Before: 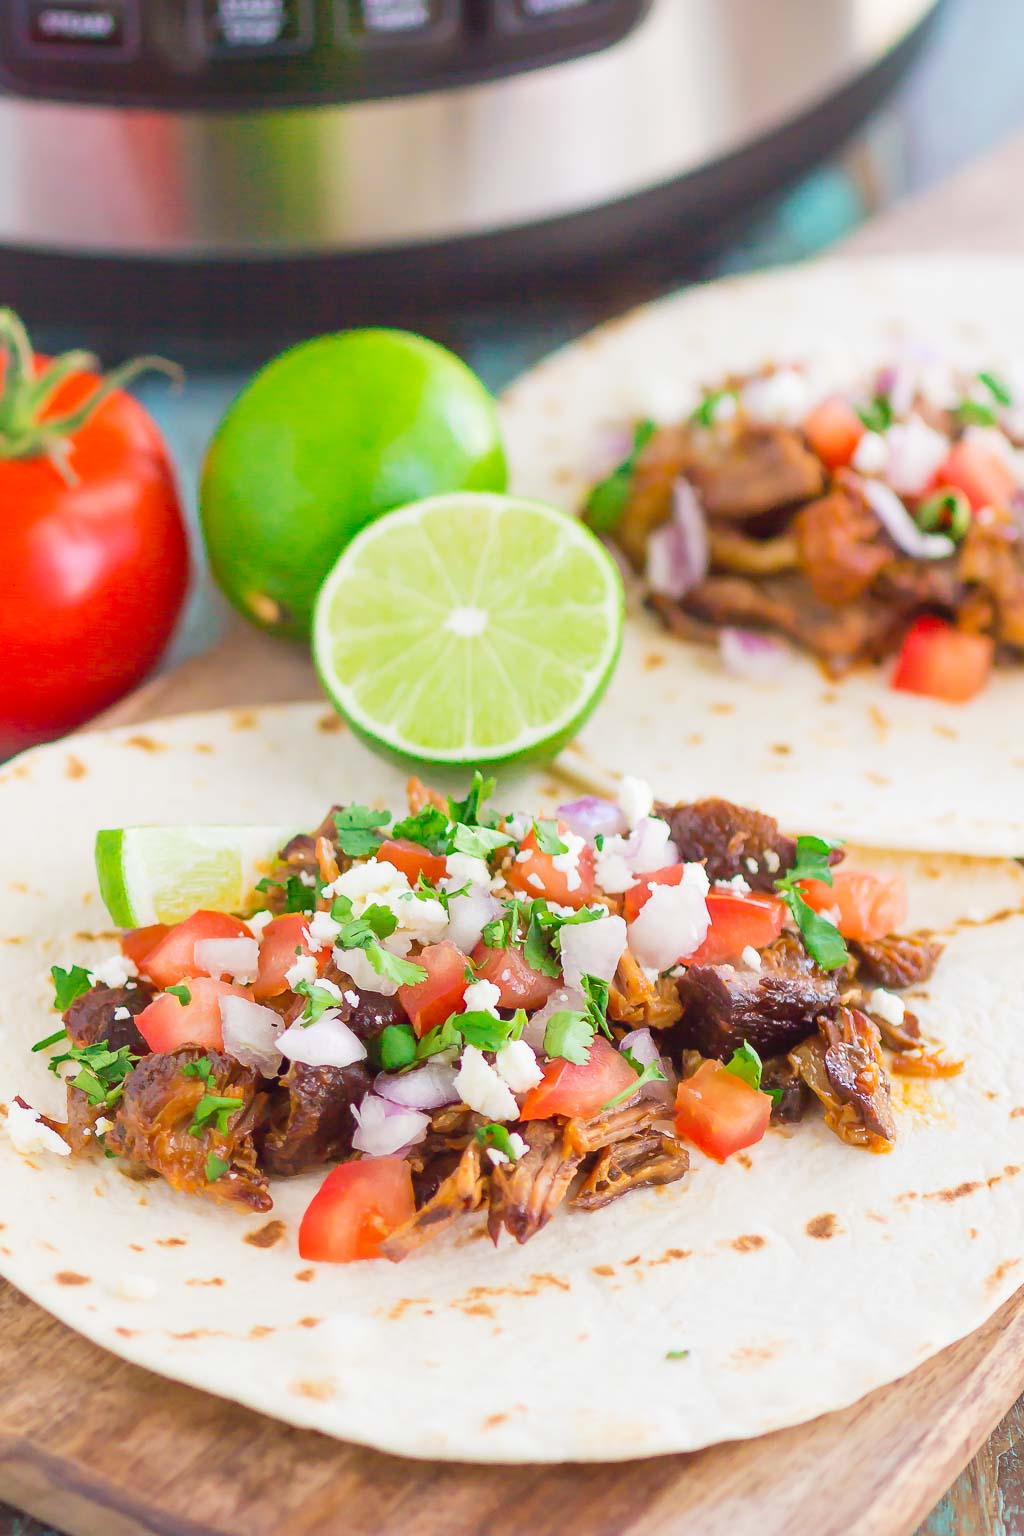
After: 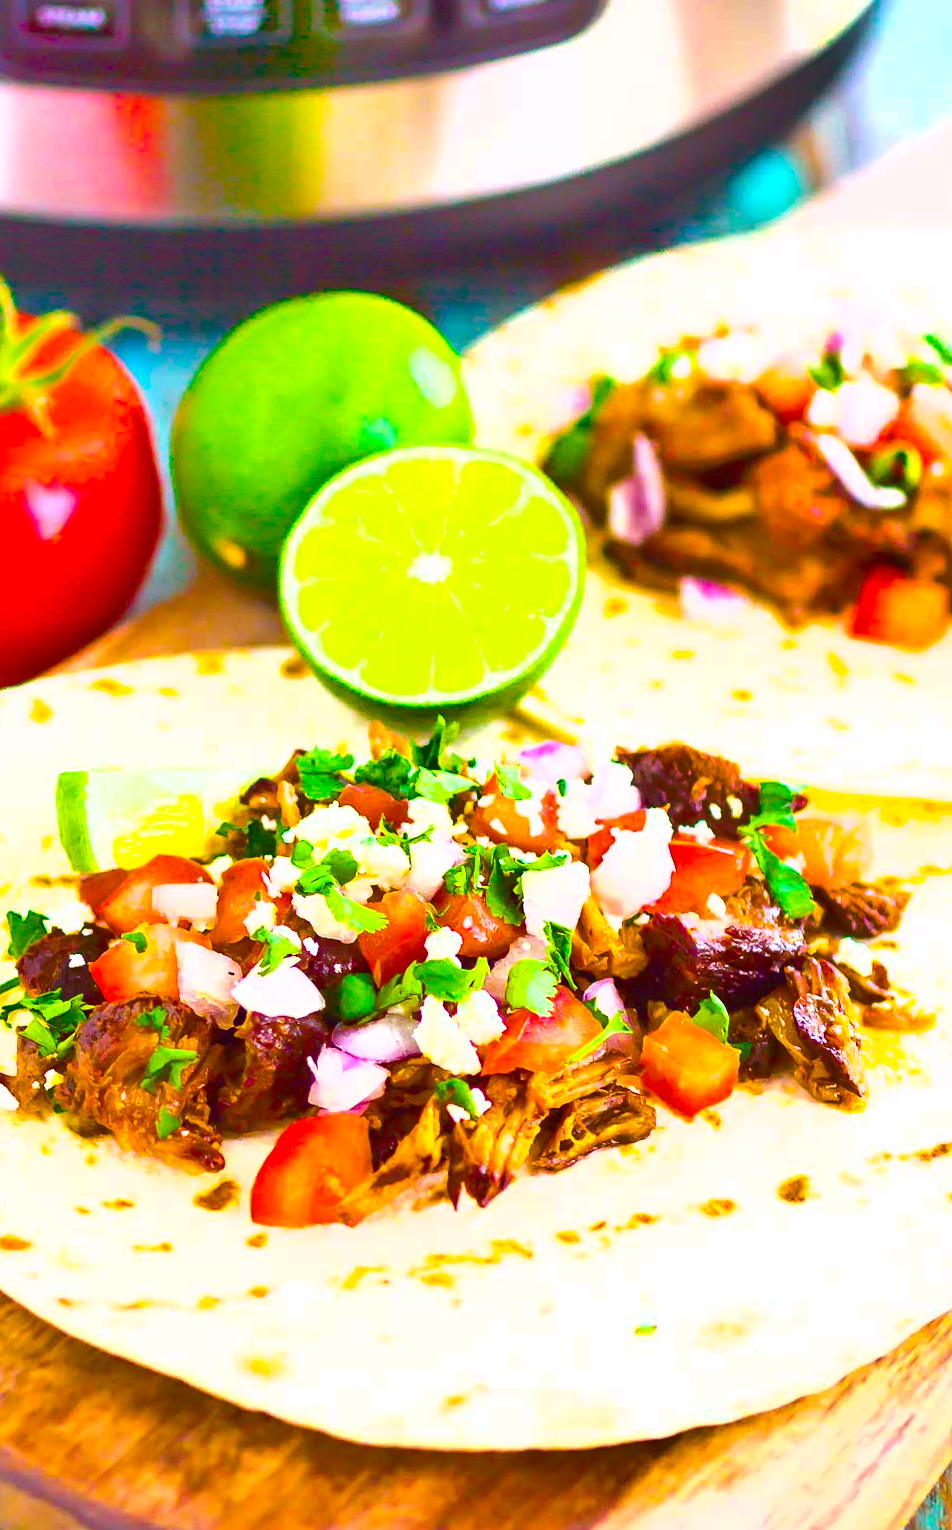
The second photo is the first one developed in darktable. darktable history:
rotate and perspective: rotation 0.215°, lens shift (vertical) -0.139, crop left 0.069, crop right 0.939, crop top 0.002, crop bottom 0.996
color balance rgb: linear chroma grading › global chroma 42%, perceptual saturation grading › global saturation 42%, perceptual brilliance grading › global brilliance 25%, global vibrance 33%
shadows and highlights: highlights color adjustment 0%, low approximation 0.01, soften with gaussian
